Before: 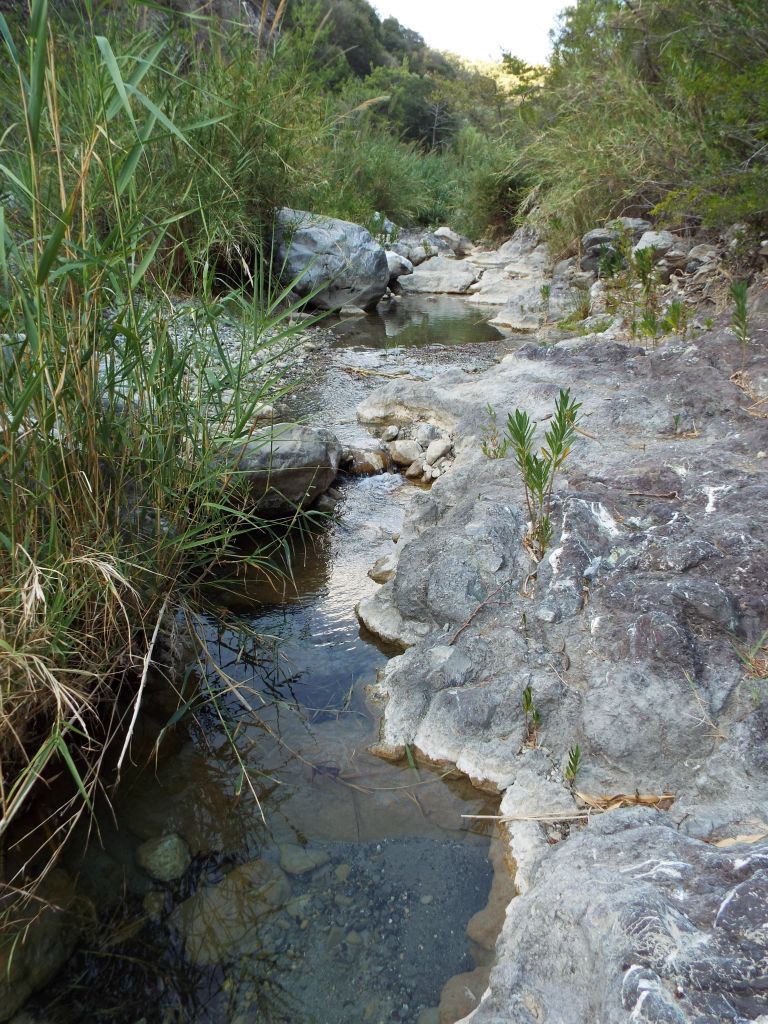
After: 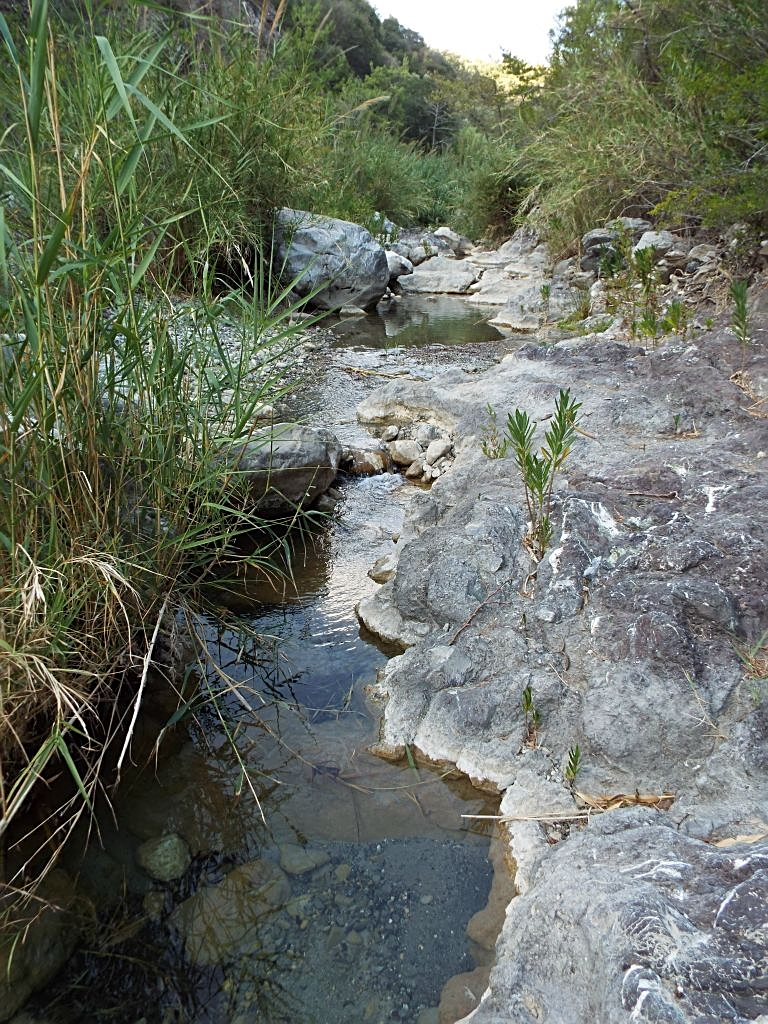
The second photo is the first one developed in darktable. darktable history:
exposure: compensate highlight preservation false
levels: mode automatic, black 0.023%, white 99.97%, levels [0.062, 0.494, 0.925]
sharpen: on, module defaults
